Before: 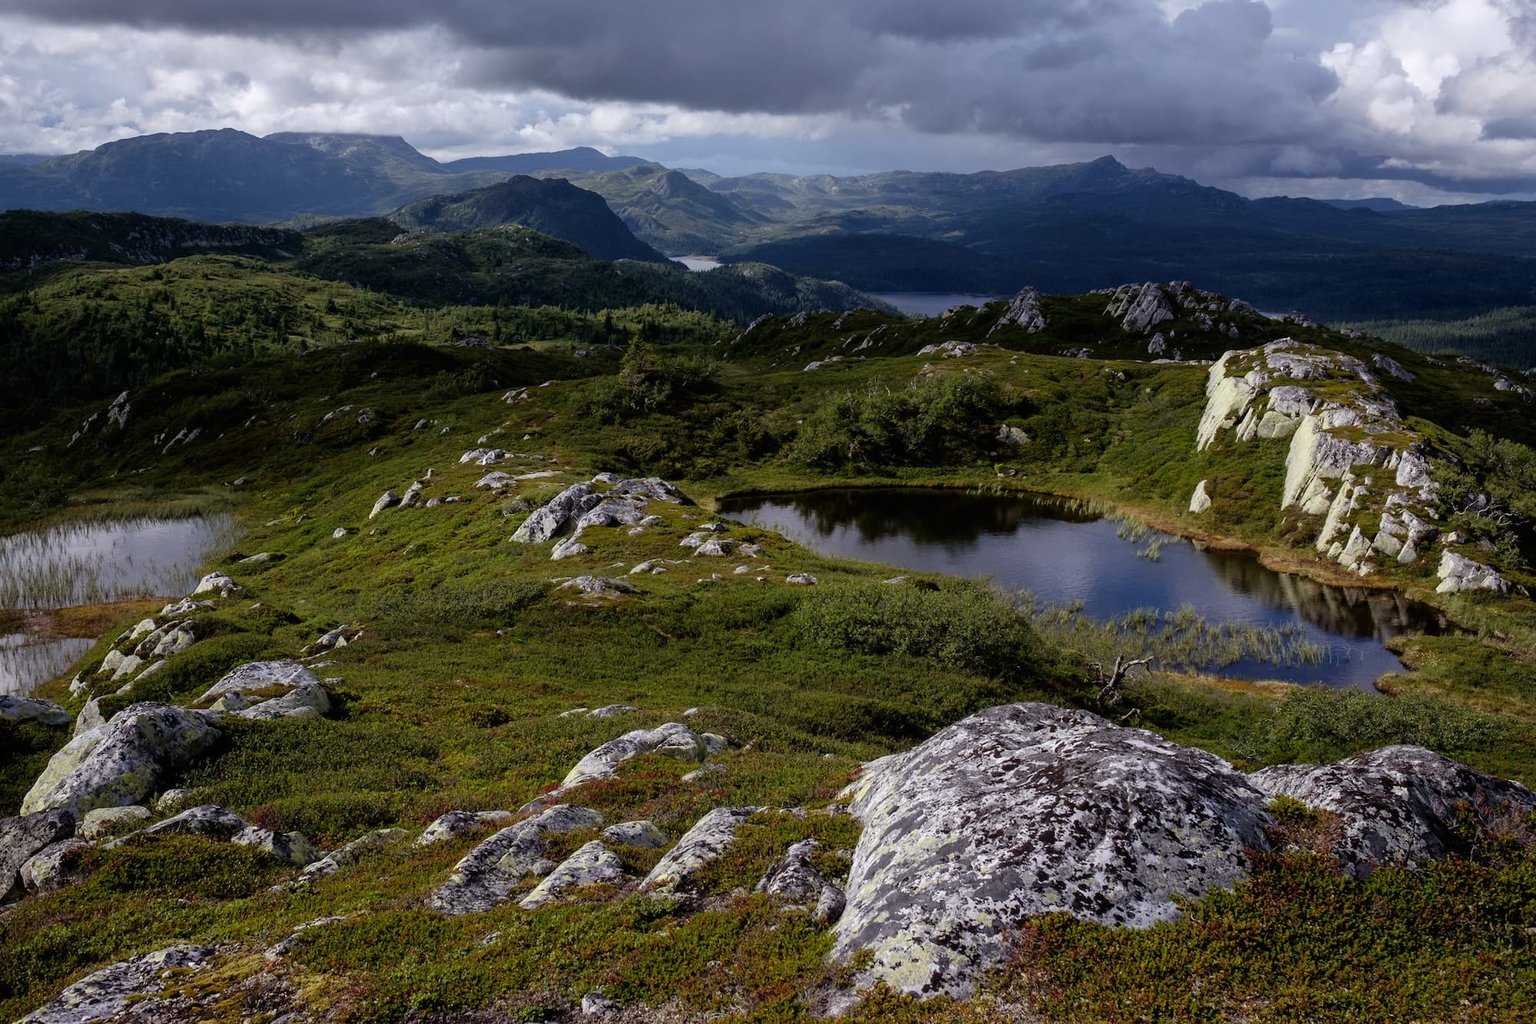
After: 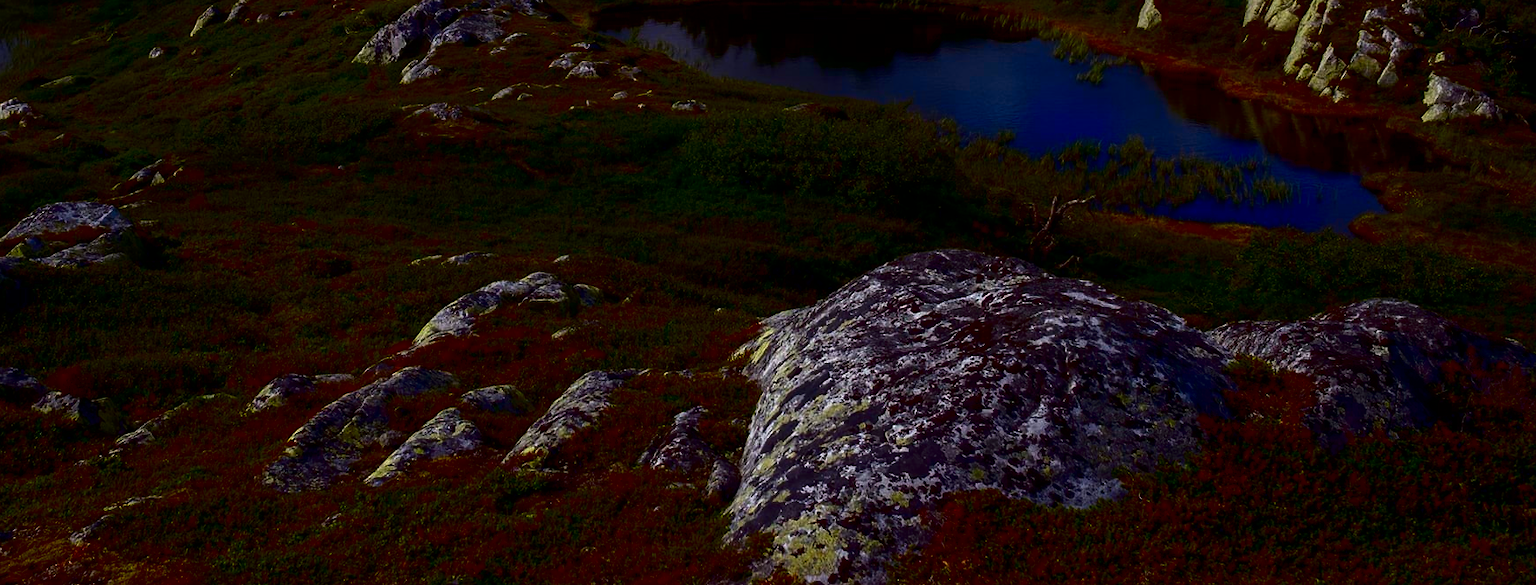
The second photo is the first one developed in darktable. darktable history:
contrast brightness saturation: brightness -0.994, saturation 0.99
crop and rotate: left 13.317%, top 47.603%, bottom 2.796%
